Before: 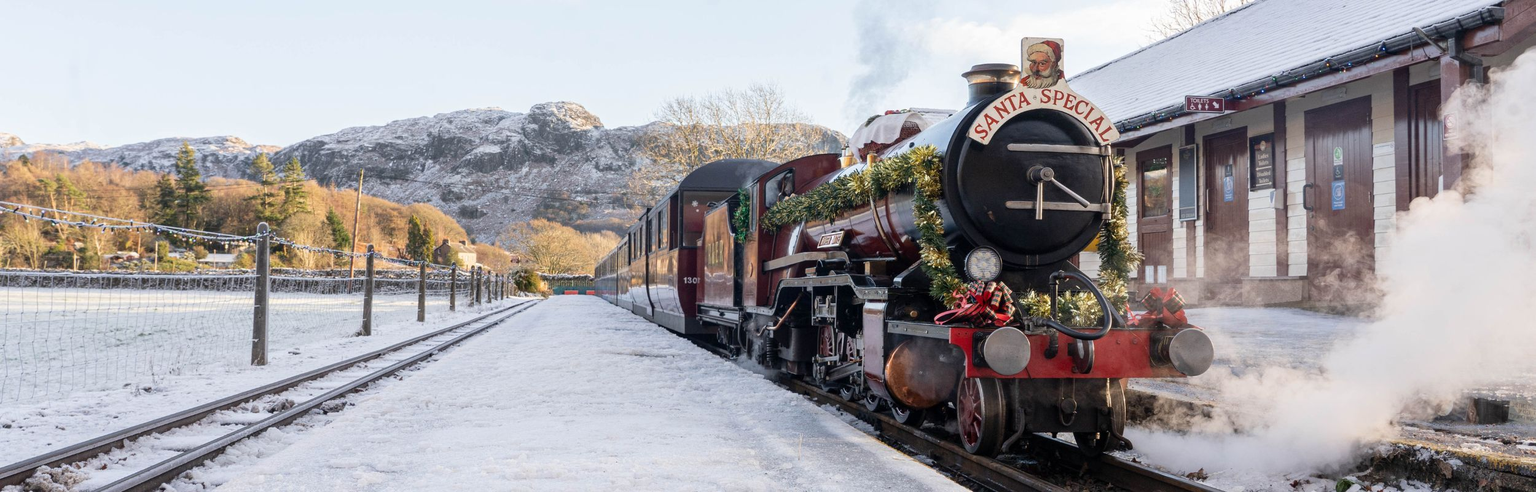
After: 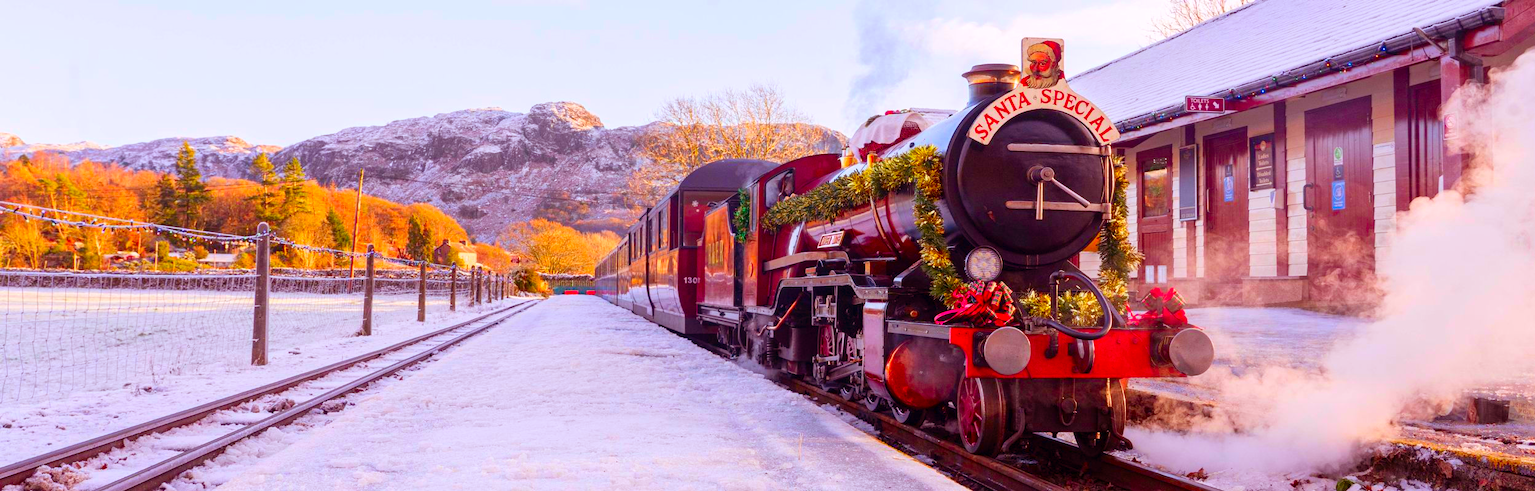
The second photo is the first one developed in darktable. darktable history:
rgb levels: mode RGB, independent channels, levels [[0, 0.474, 1], [0, 0.5, 1], [0, 0.5, 1]]
color correction: highlights a* 1.59, highlights b* -1.7, saturation 2.48
